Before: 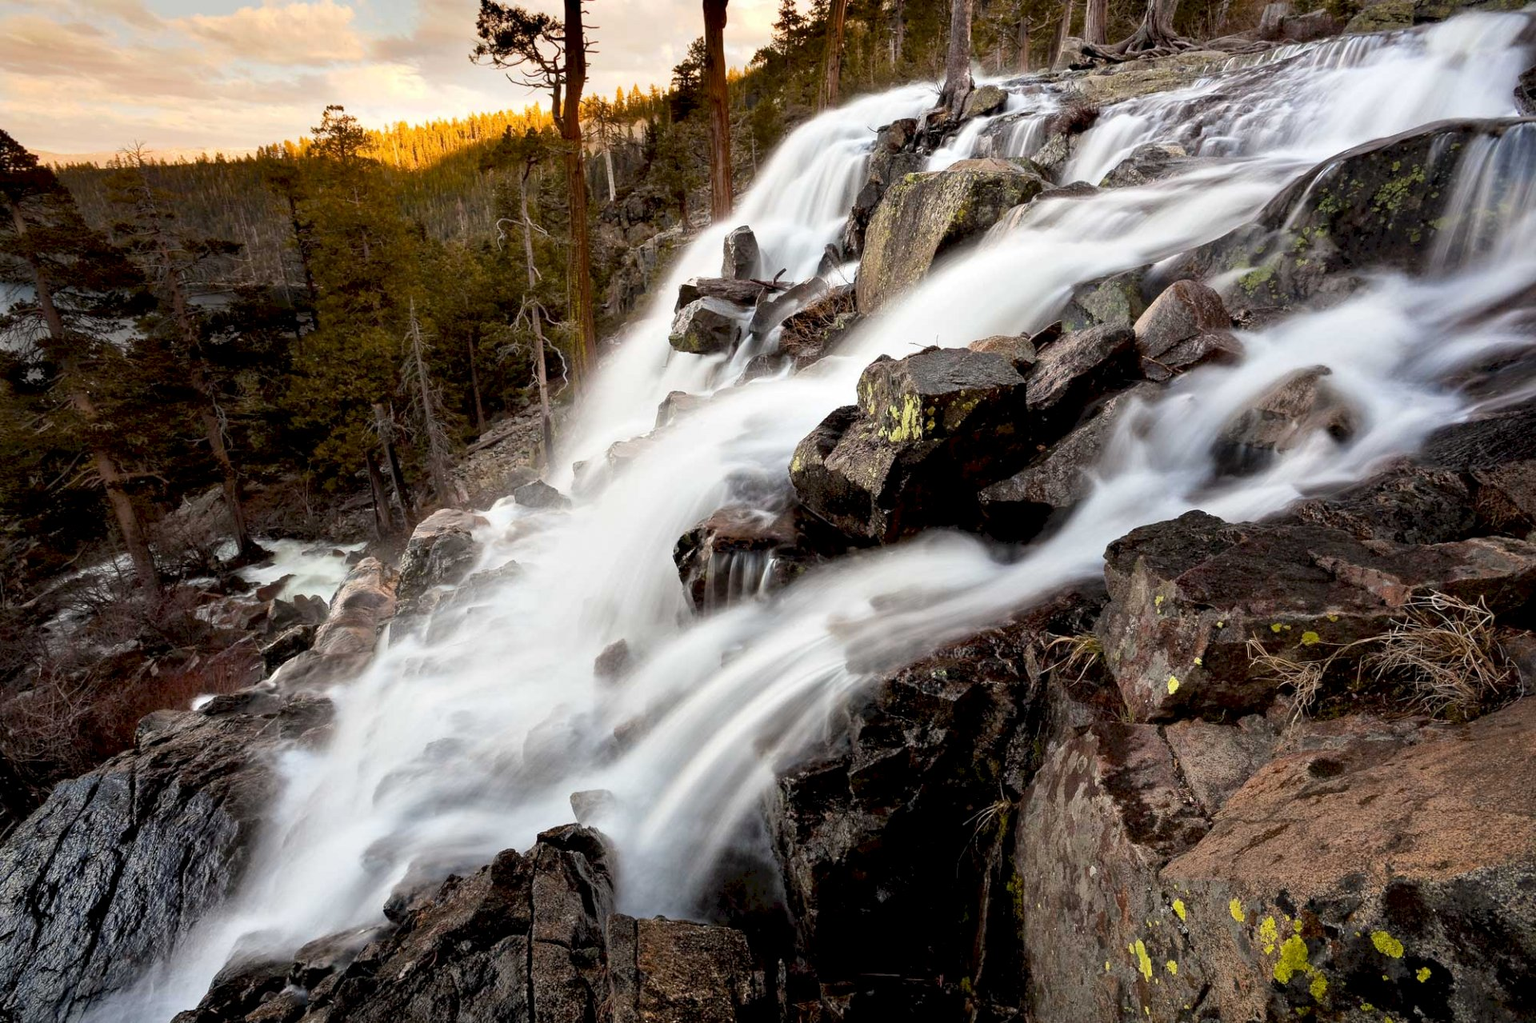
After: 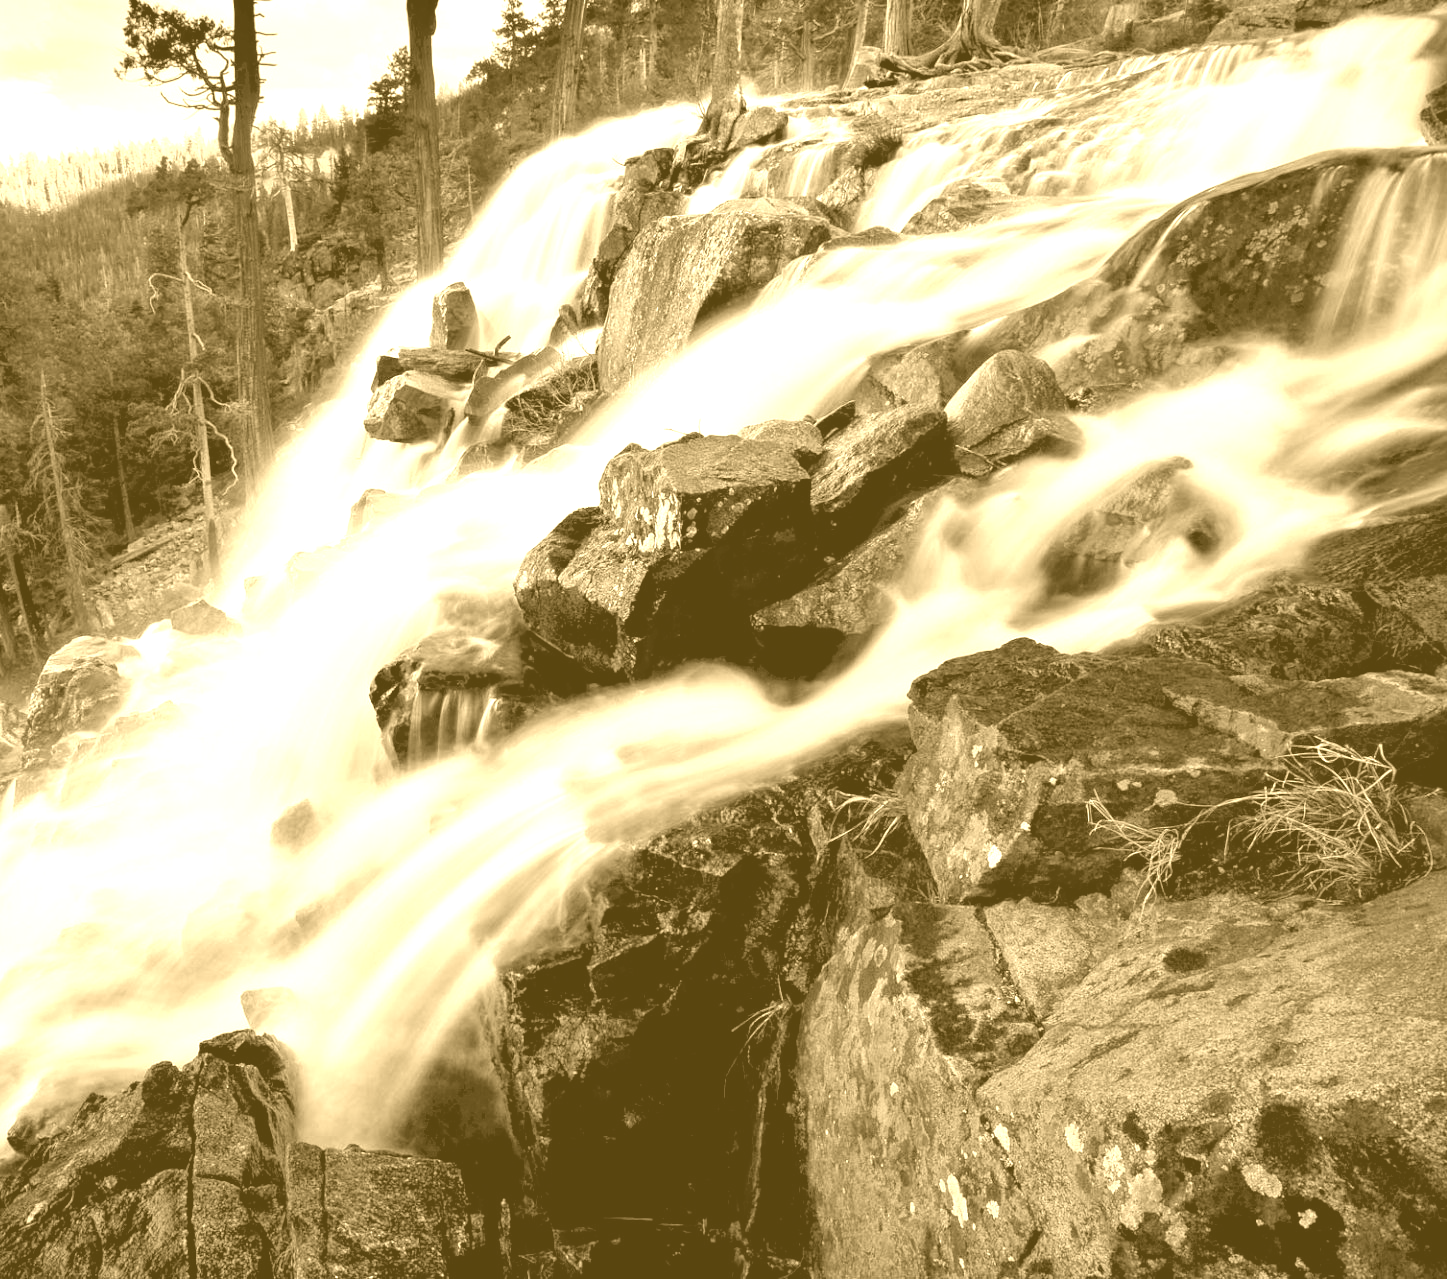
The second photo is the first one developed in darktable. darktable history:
crop and rotate: left 24.6%
colorize: hue 36°, source mix 100%
